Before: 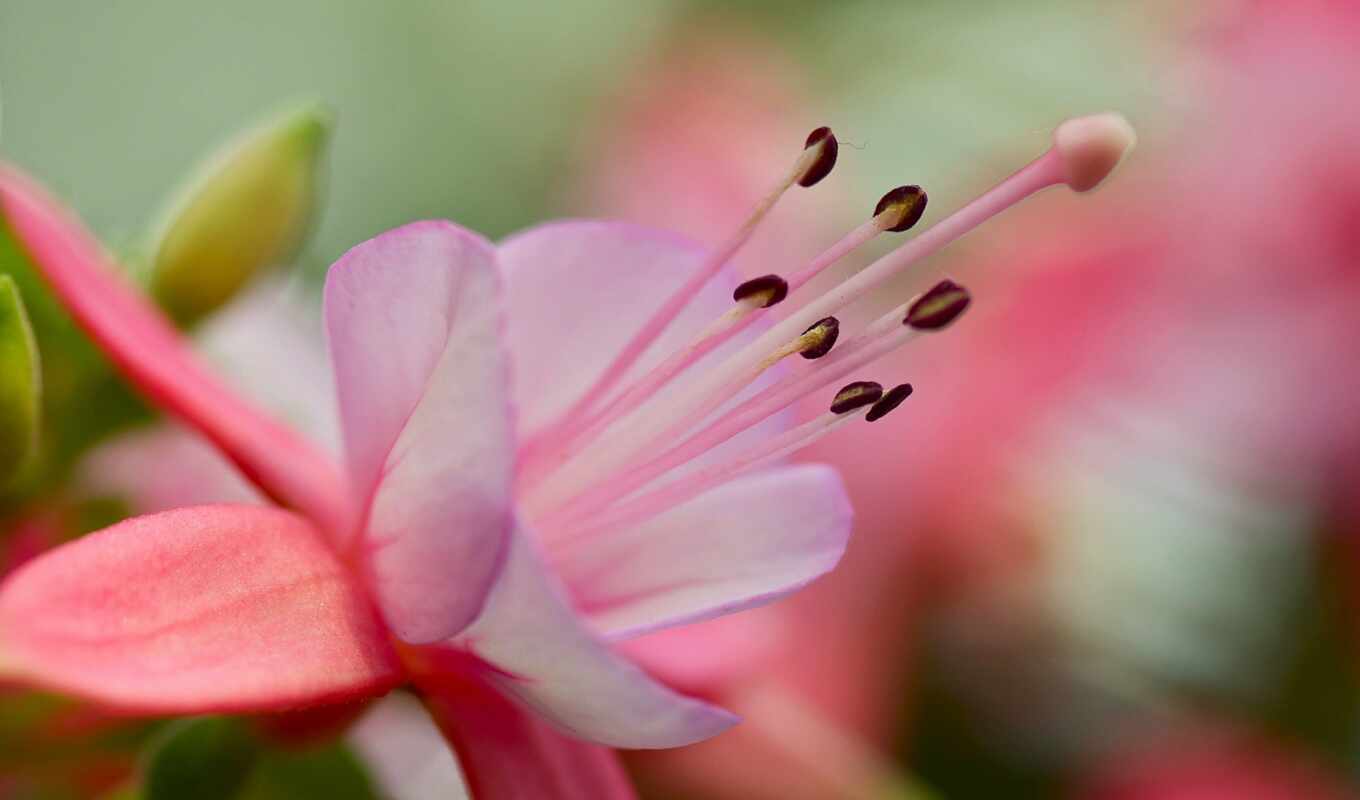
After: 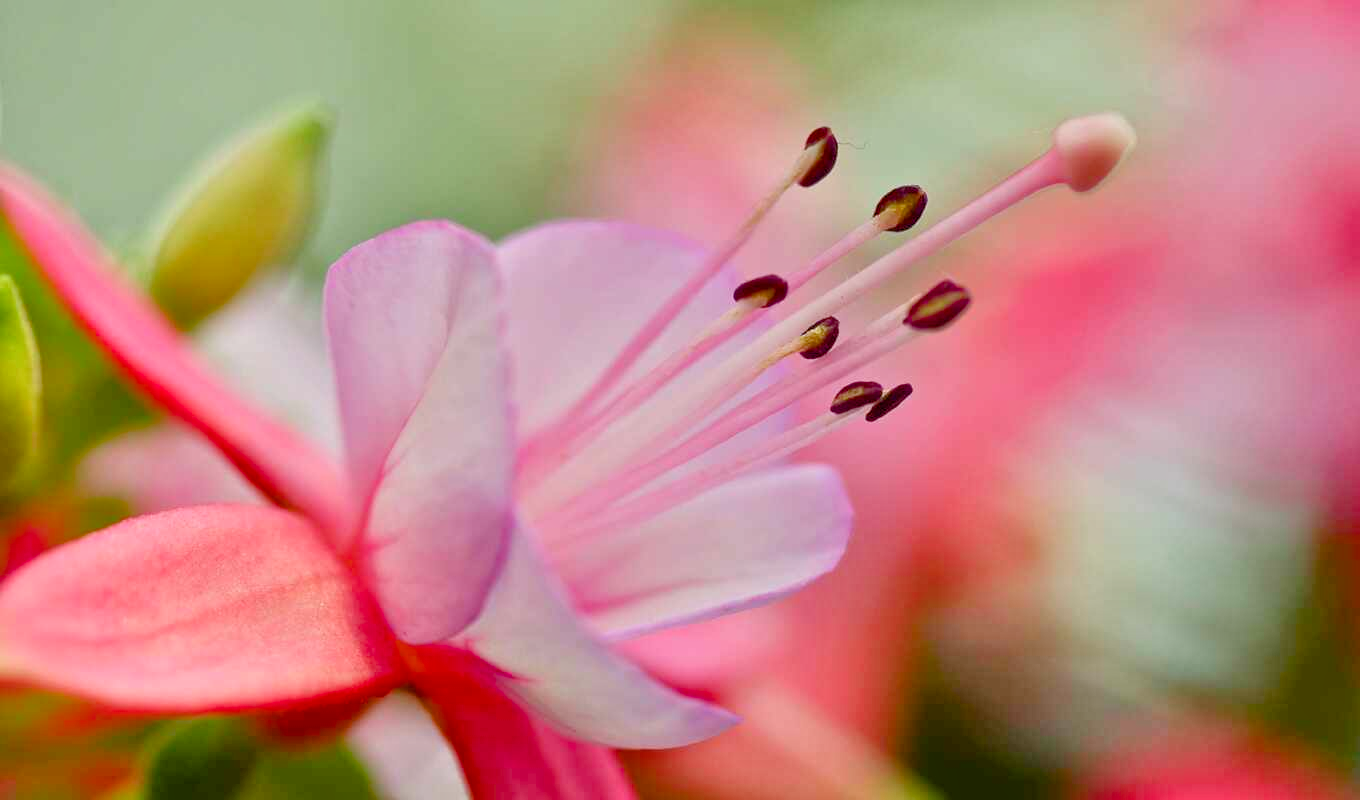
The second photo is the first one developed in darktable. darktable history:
tone equalizer: -7 EV 0.15 EV, -6 EV 0.6 EV, -5 EV 1.15 EV, -4 EV 1.33 EV, -3 EV 1.15 EV, -2 EV 0.6 EV, -1 EV 0.15 EV, mask exposure compensation -0.5 EV
color balance rgb: perceptual saturation grading › global saturation 20%, perceptual saturation grading › highlights -25%, perceptual saturation grading › shadows 25%
